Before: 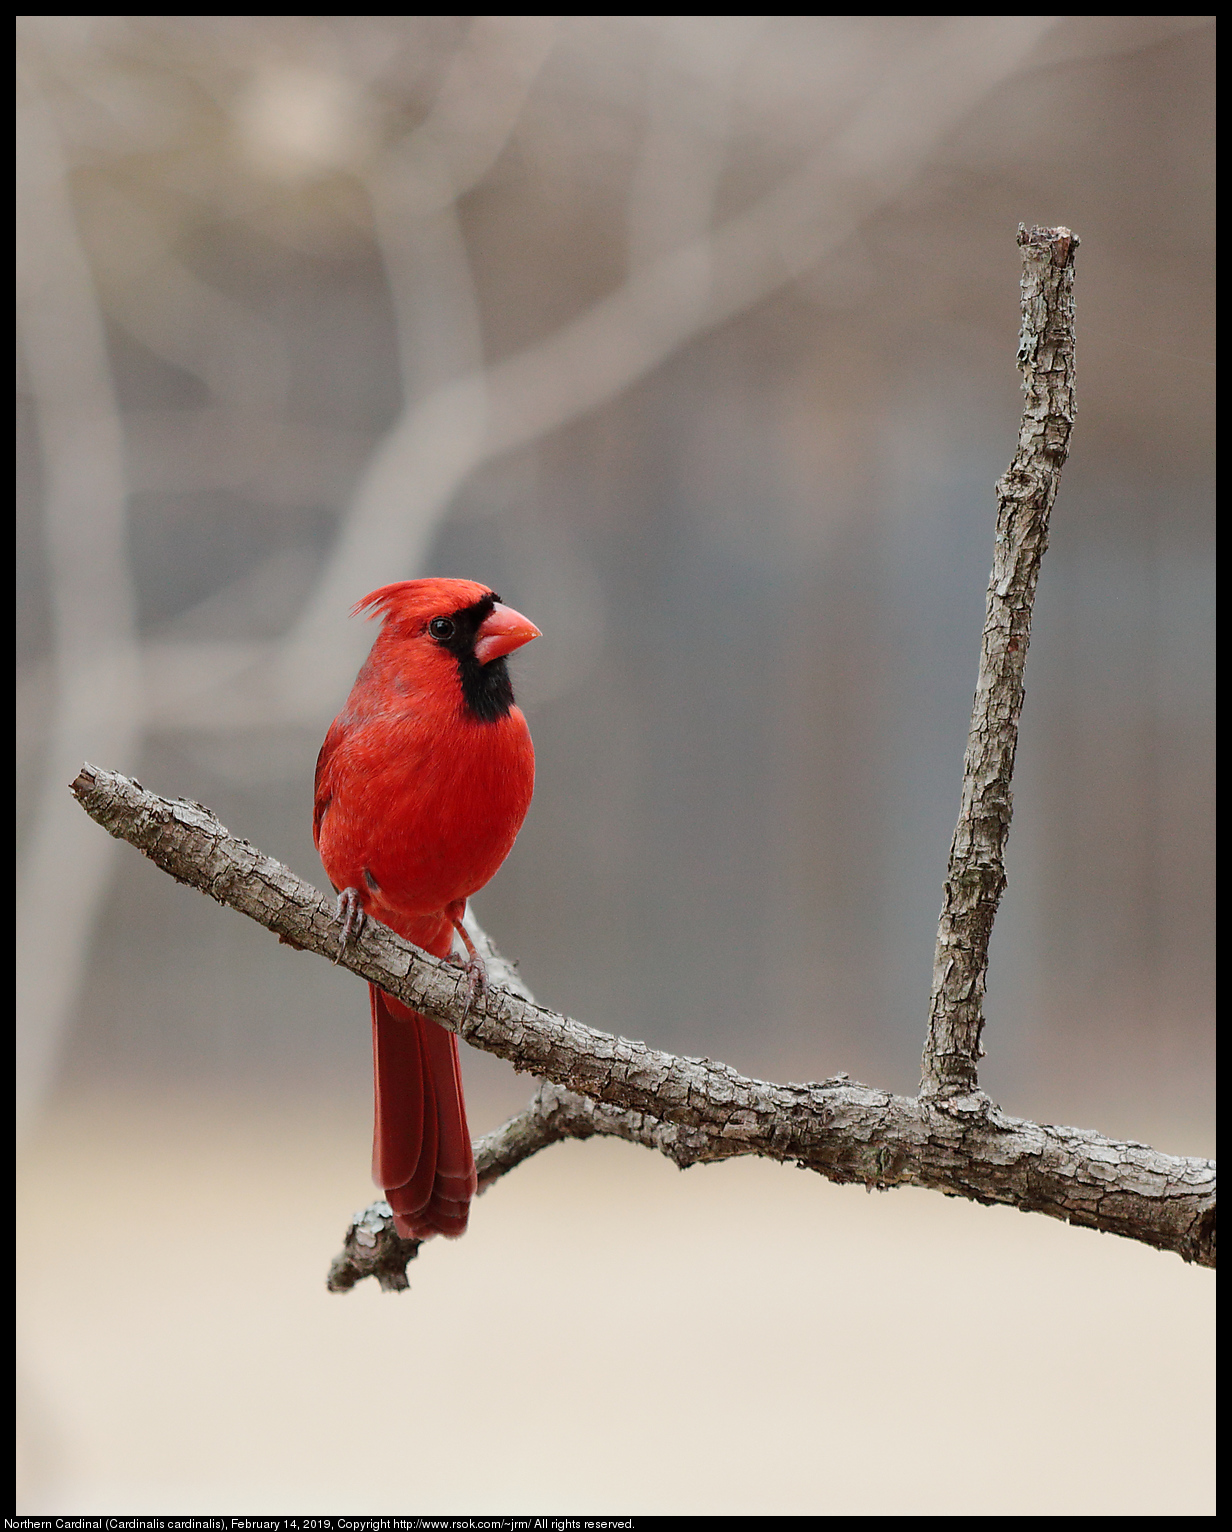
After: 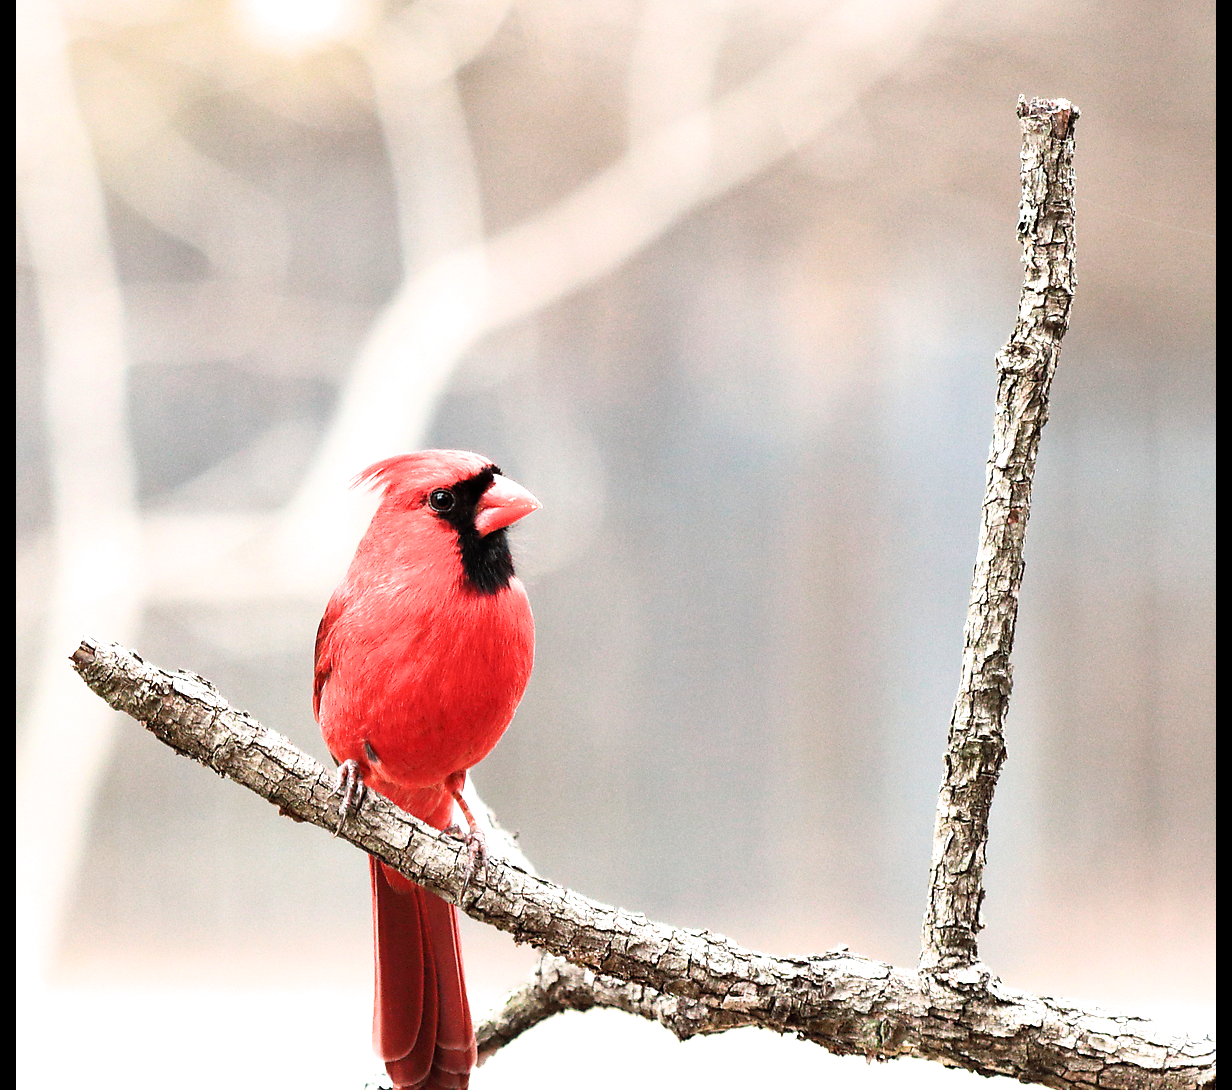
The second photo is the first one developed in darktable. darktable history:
filmic rgb: black relative exposure -9.09 EV, white relative exposure 2.3 EV, hardness 7.45
crop and rotate: top 8.379%, bottom 20.41%
exposure: exposure 1.209 EV, compensate exposure bias true, compensate highlight preservation false
